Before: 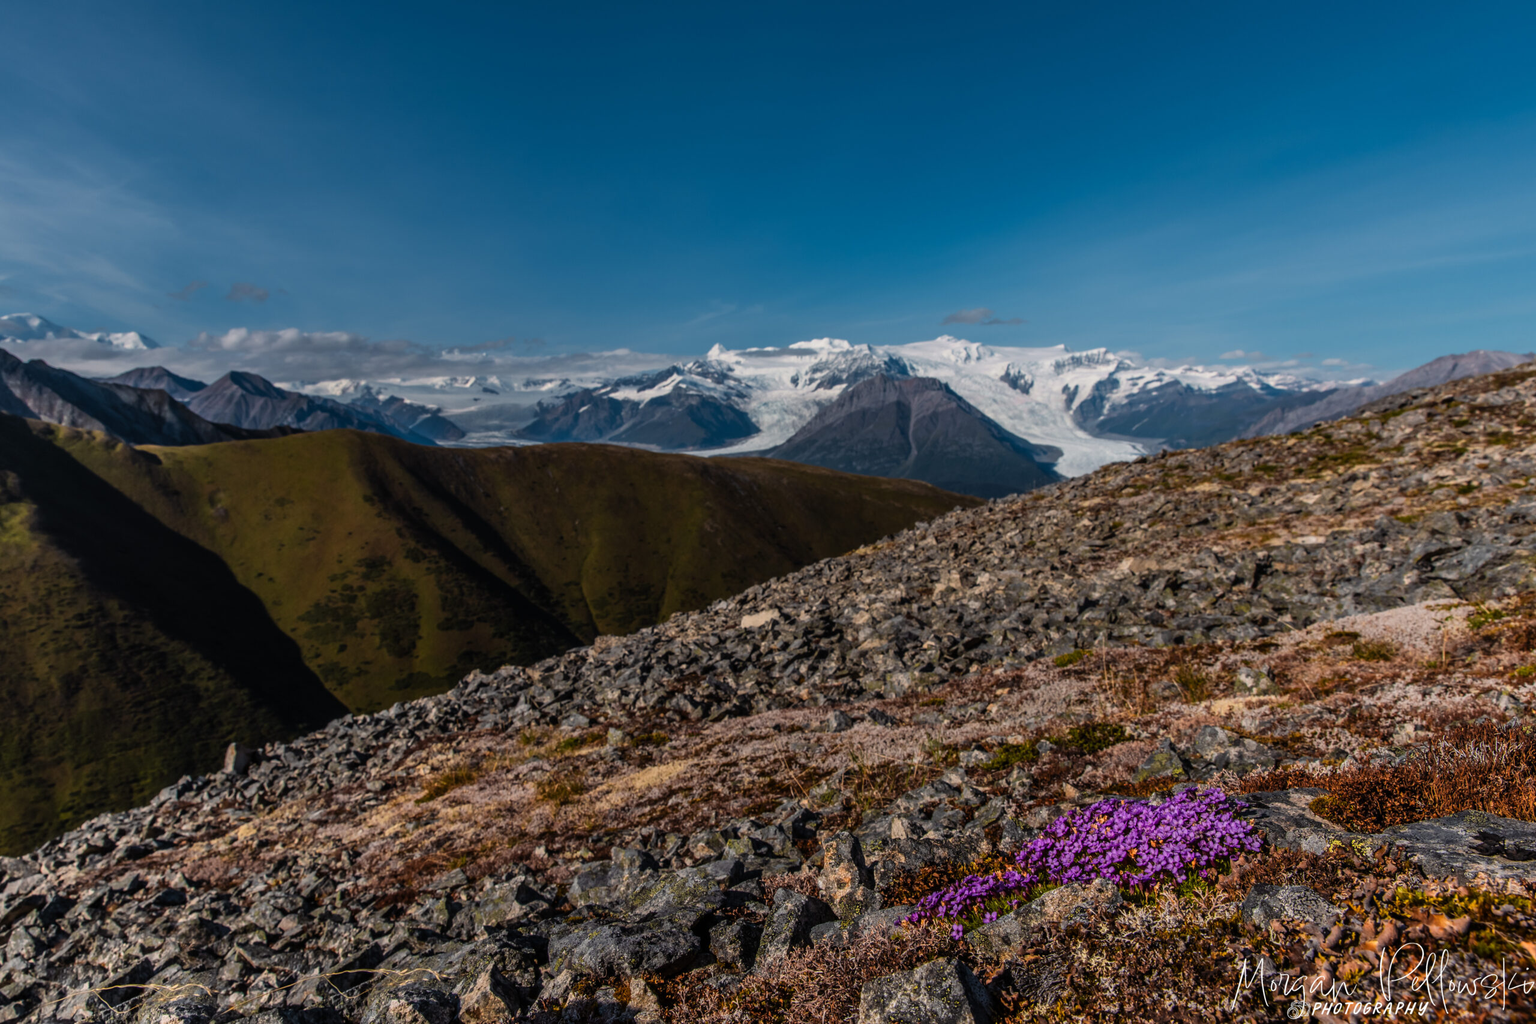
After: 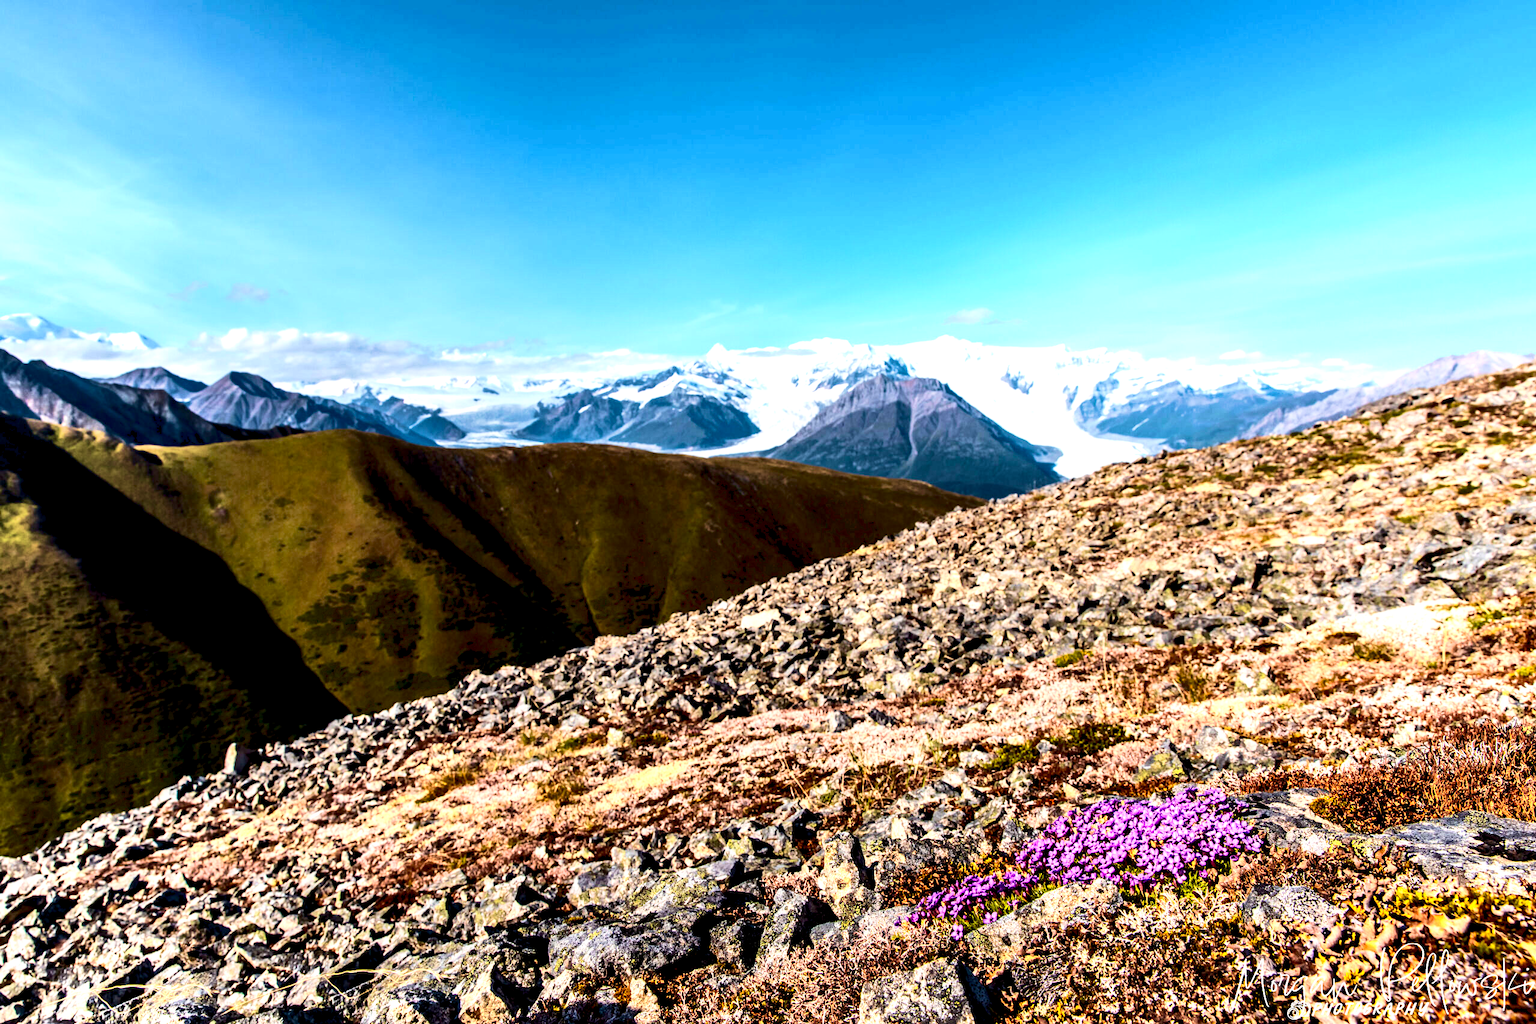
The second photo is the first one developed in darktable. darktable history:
levels: white 90.7%
exposure: black level correction 0.005, exposure 2.077 EV, compensate highlight preservation false
velvia: strength 56.19%
tone equalizer: edges refinement/feathering 500, mask exposure compensation -1.57 EV, preserve details no
contrast brightness saturation: contrast 0.277
